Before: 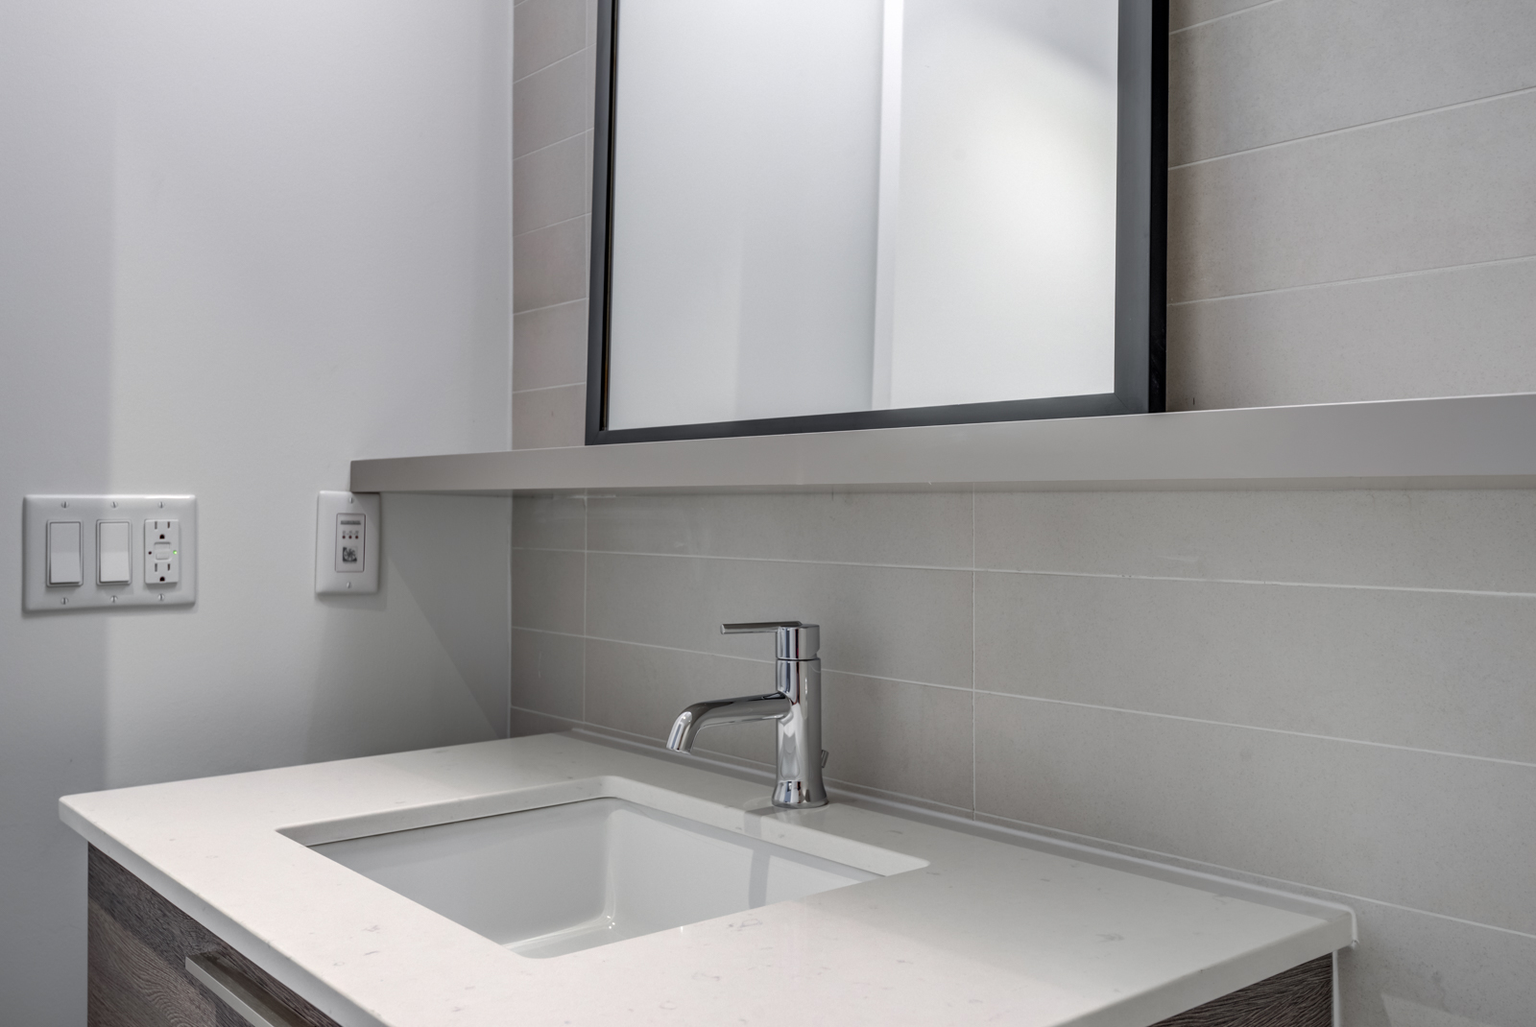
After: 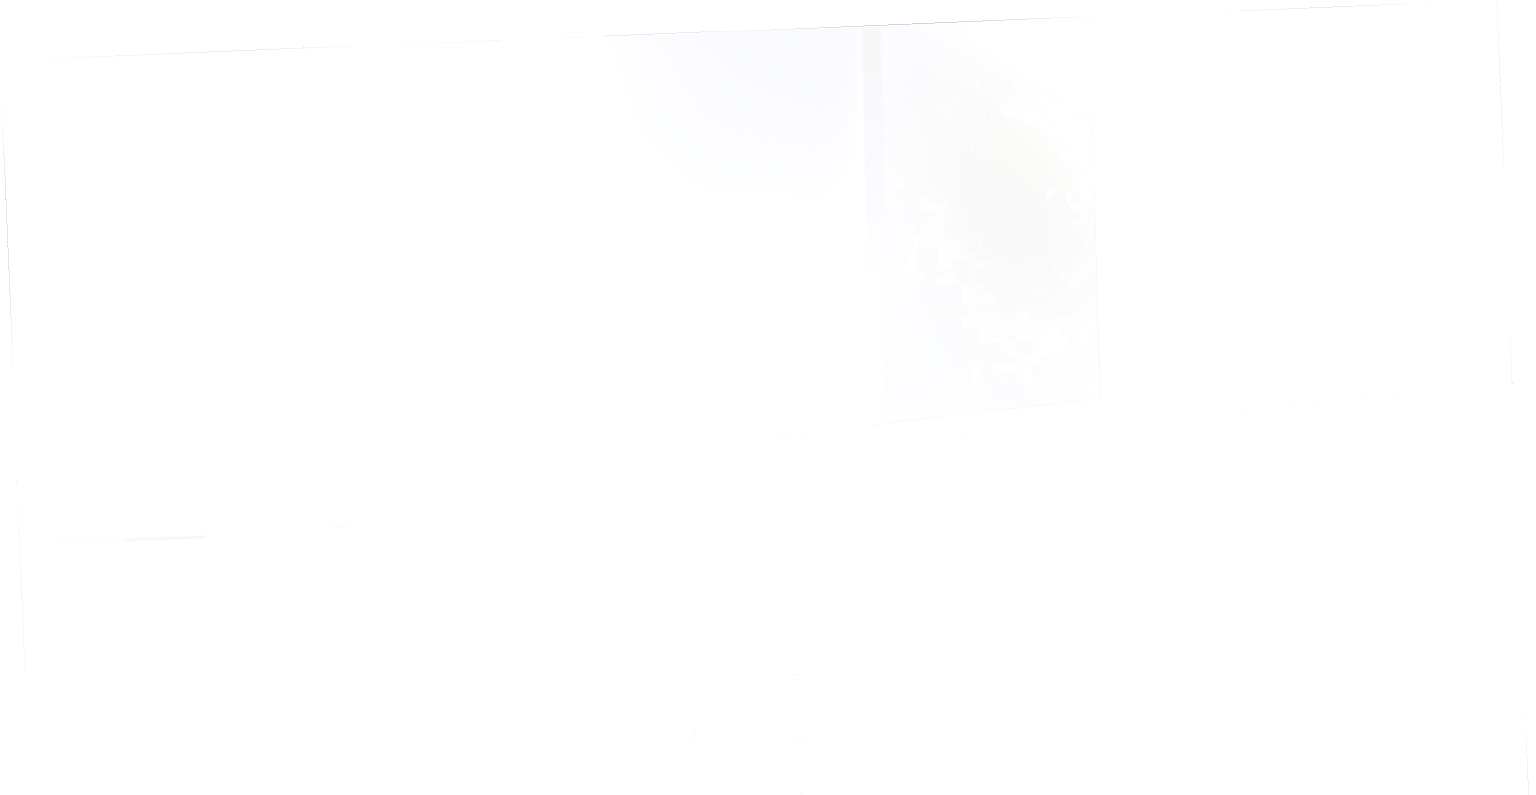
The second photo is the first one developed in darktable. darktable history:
exposure: exposure 0.559 EV, compensate highlight preservation false
white balance: emerald 1
crop: bottom 24.967%
local contrast: highlights 100%, shadows 100%, detail 120%, midtone range 0.2
rotate and perspective: rotation -2.29°, automatic cropping off
color zones: curves: ch0 [(0.035, 0.242) (0.25, 0.5) (0.384, 0.214) (0.488, 0.255) (0.75, 0.5)]; ch1 [(0.063, 0.379) (0.25, 0.5) (0.354, 0.201) (0.489, 0.085) (0.729, 0.271)]; ch2 [(0.25, 0.5) (0.38, 0.517) (0.442, 0.51) (0.735, 0.456)]
bloom: size 25%, threshold 5%, strength 90%
base curve: curves: ch0 [(0, 0) (0.028, 0.03) (0.121, 0.232) (0.46, 0.748) (0.859, 0.968) (1, 1)]
